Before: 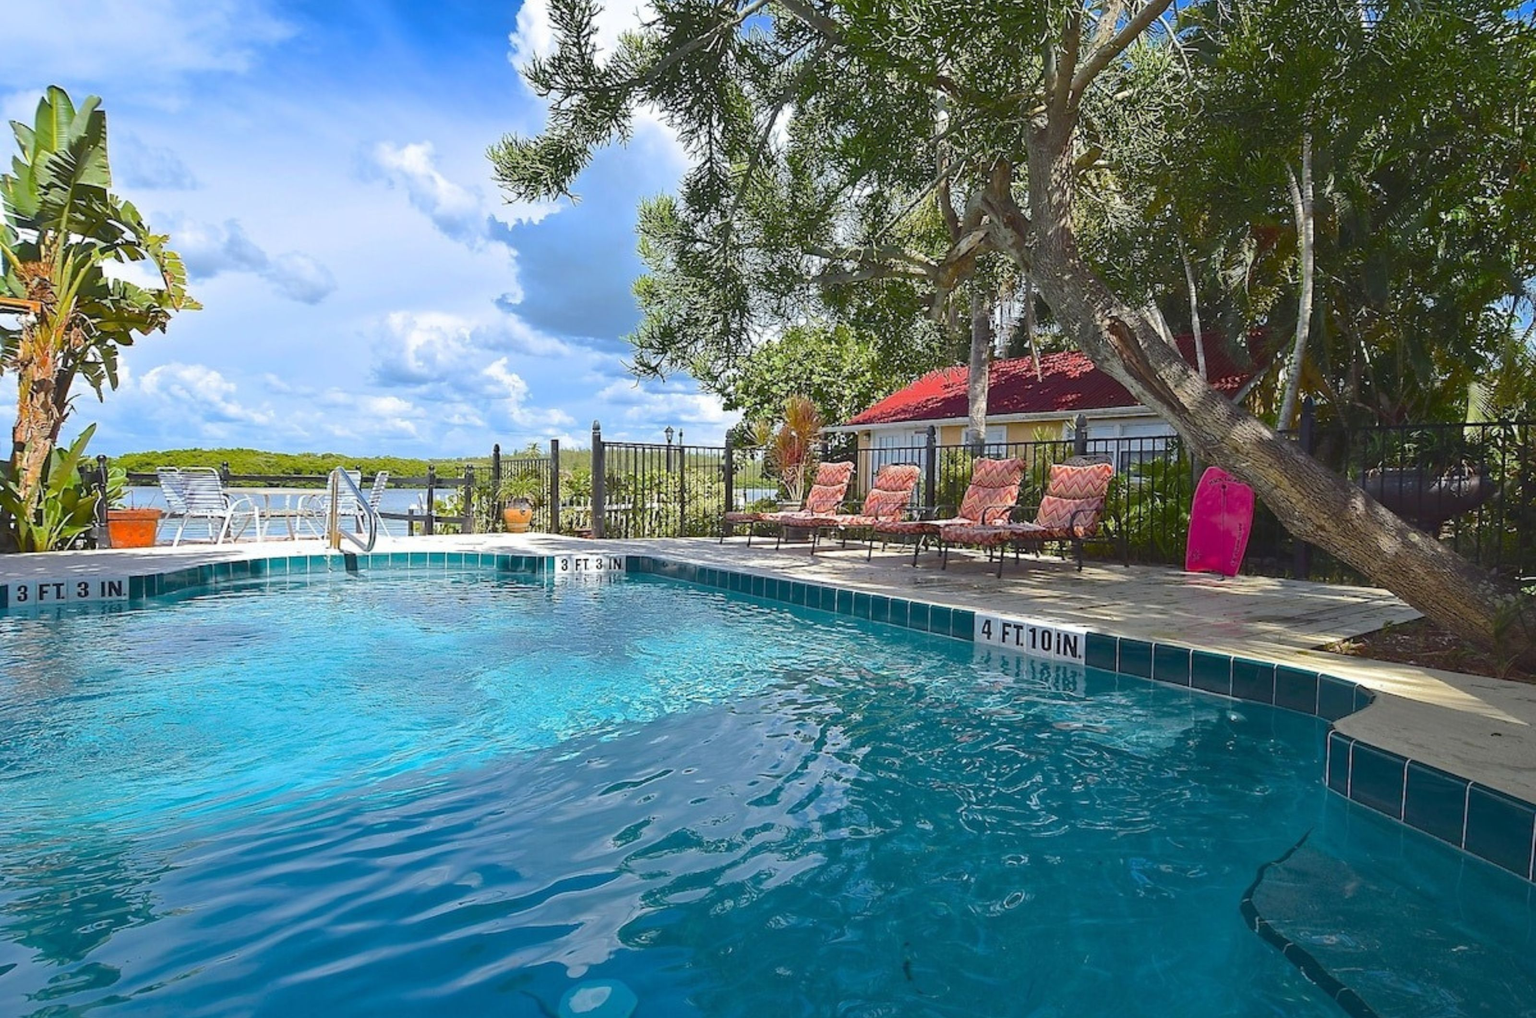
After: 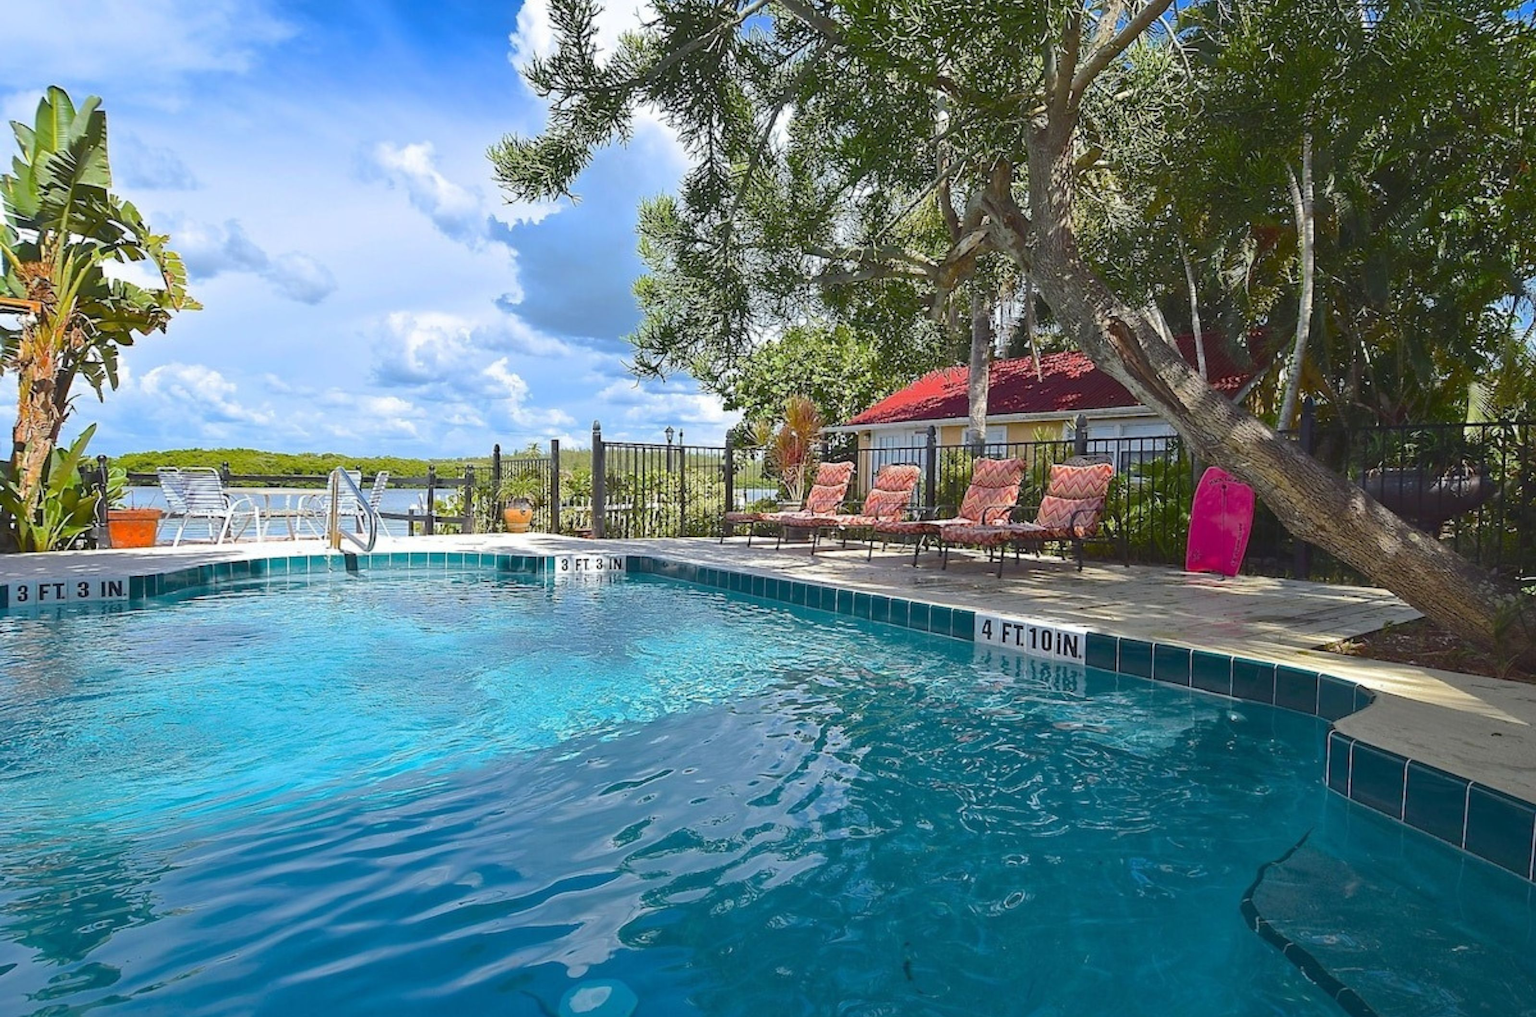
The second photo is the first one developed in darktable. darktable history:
color zones: curves: ch1 [(0.25, 0.5) (0.747, 0.71)]
